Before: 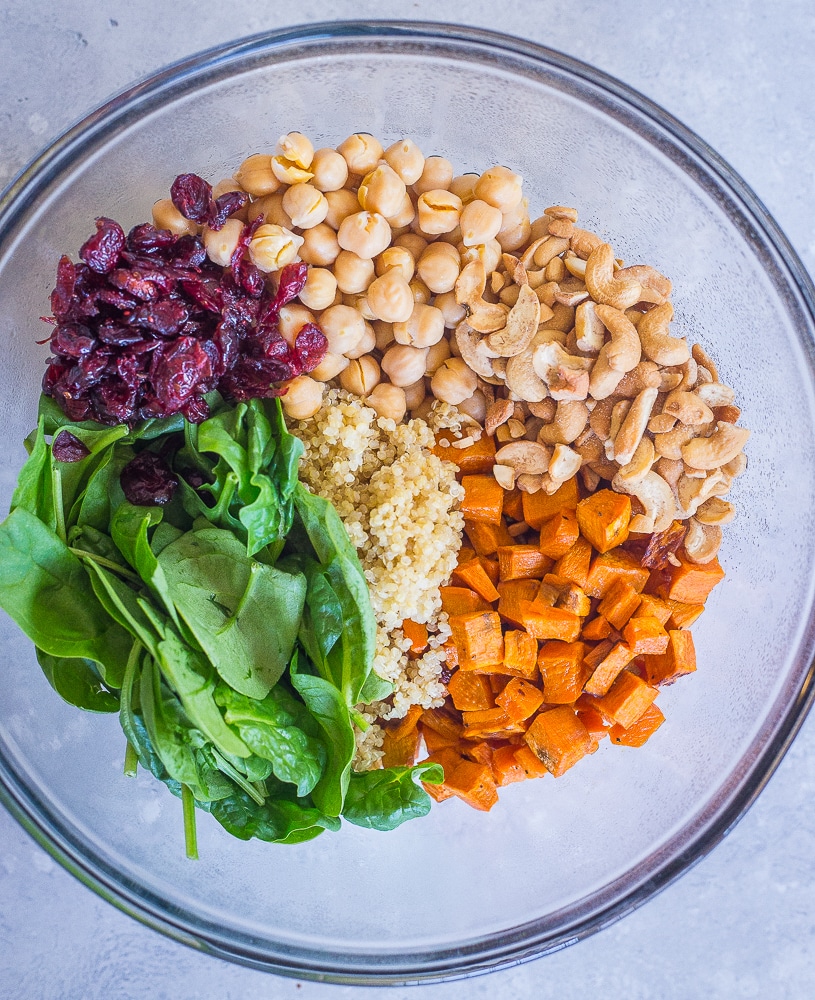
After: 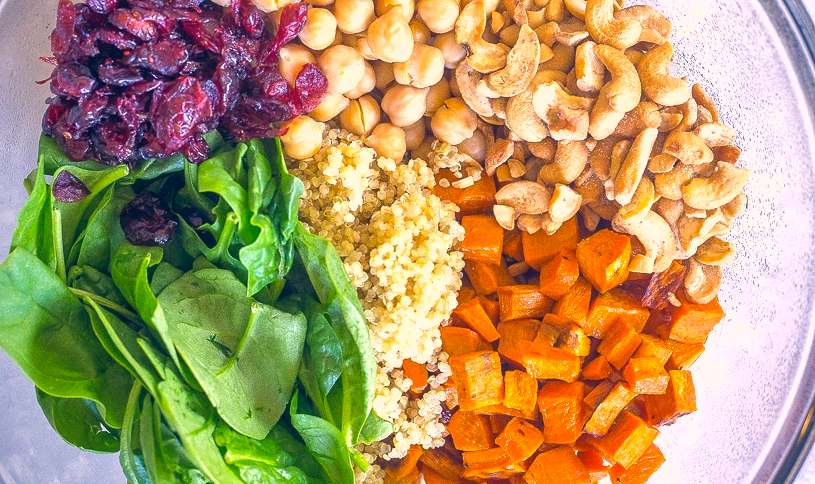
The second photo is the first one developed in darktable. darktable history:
crop and rotate: top 26.056%, bottom 25.543%
levels: levels [0, 0.43, 0.859]
shadows and highlights: on, module defaults
color correction: highlights a* 10.32, highlights b* 14.66, shadows a* -9.59, shadows b* -15.02
